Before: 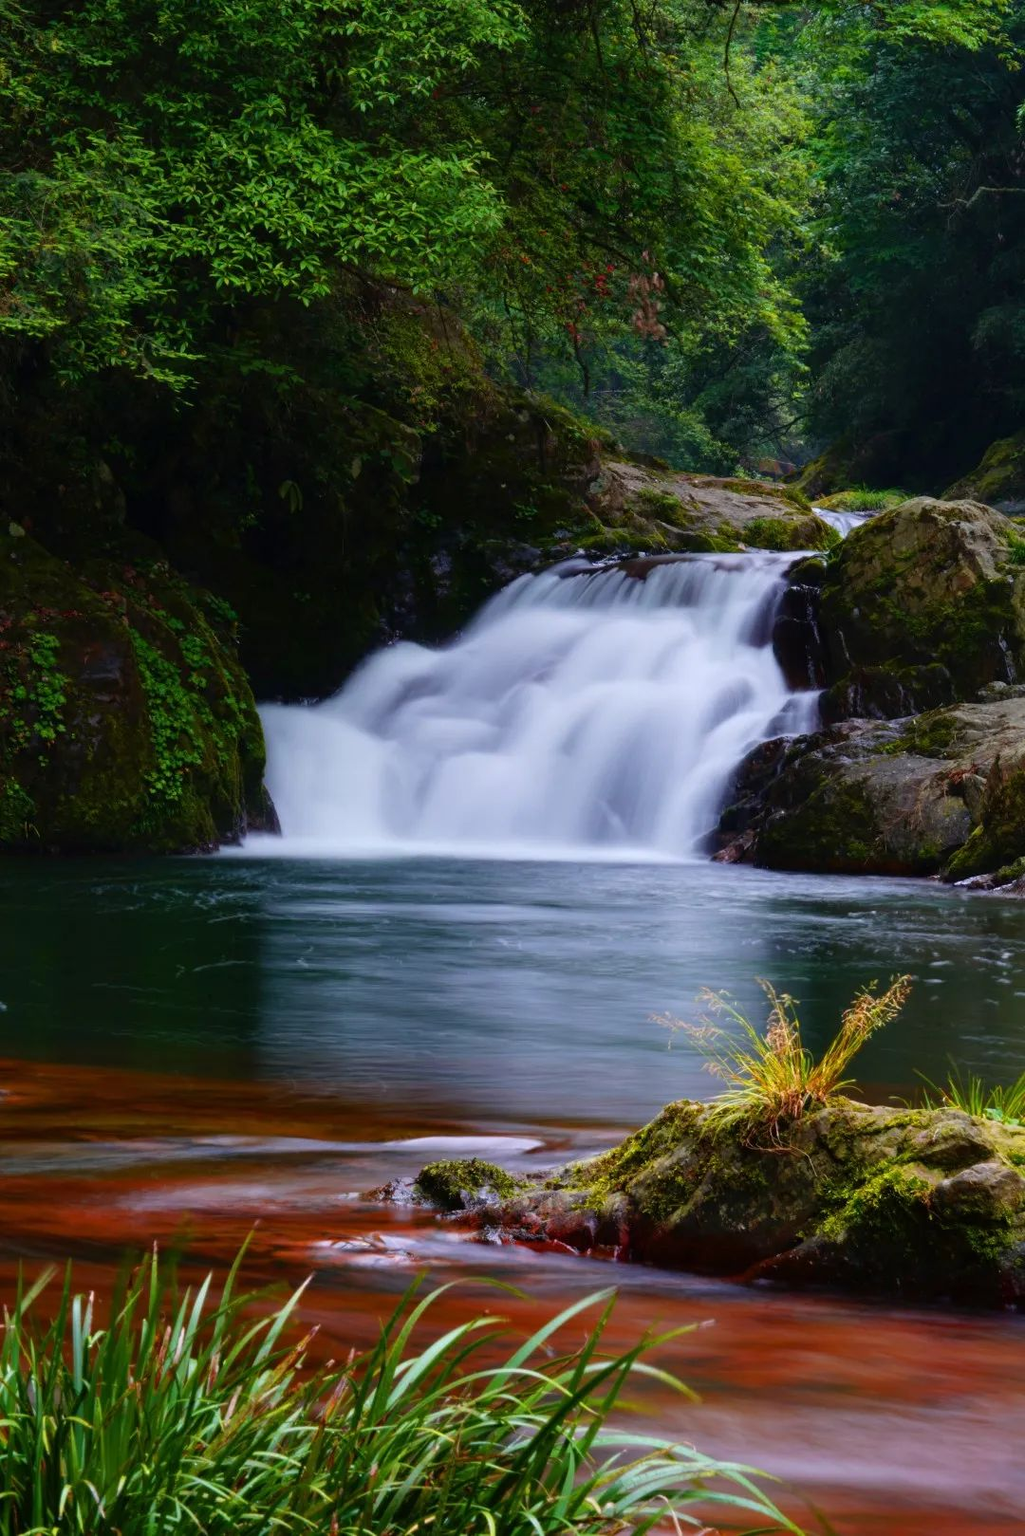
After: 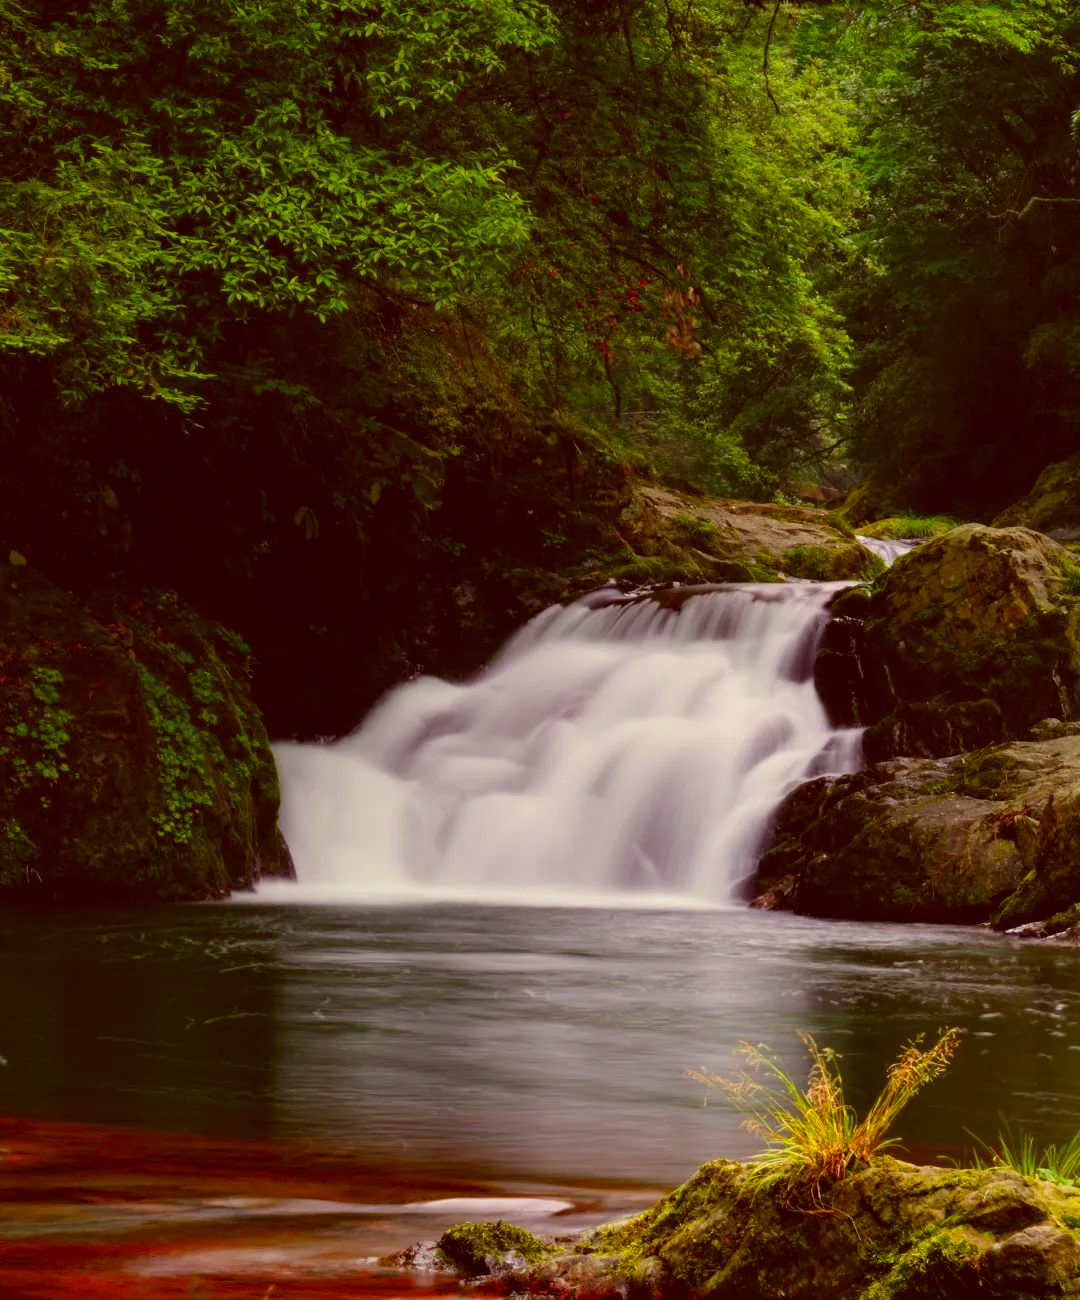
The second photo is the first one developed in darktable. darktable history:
crop: bottom 19.665%
color correction: highlights a* 1.16, highlights b* 24.33, shadows a* 15.25, shadows b* 24.86
